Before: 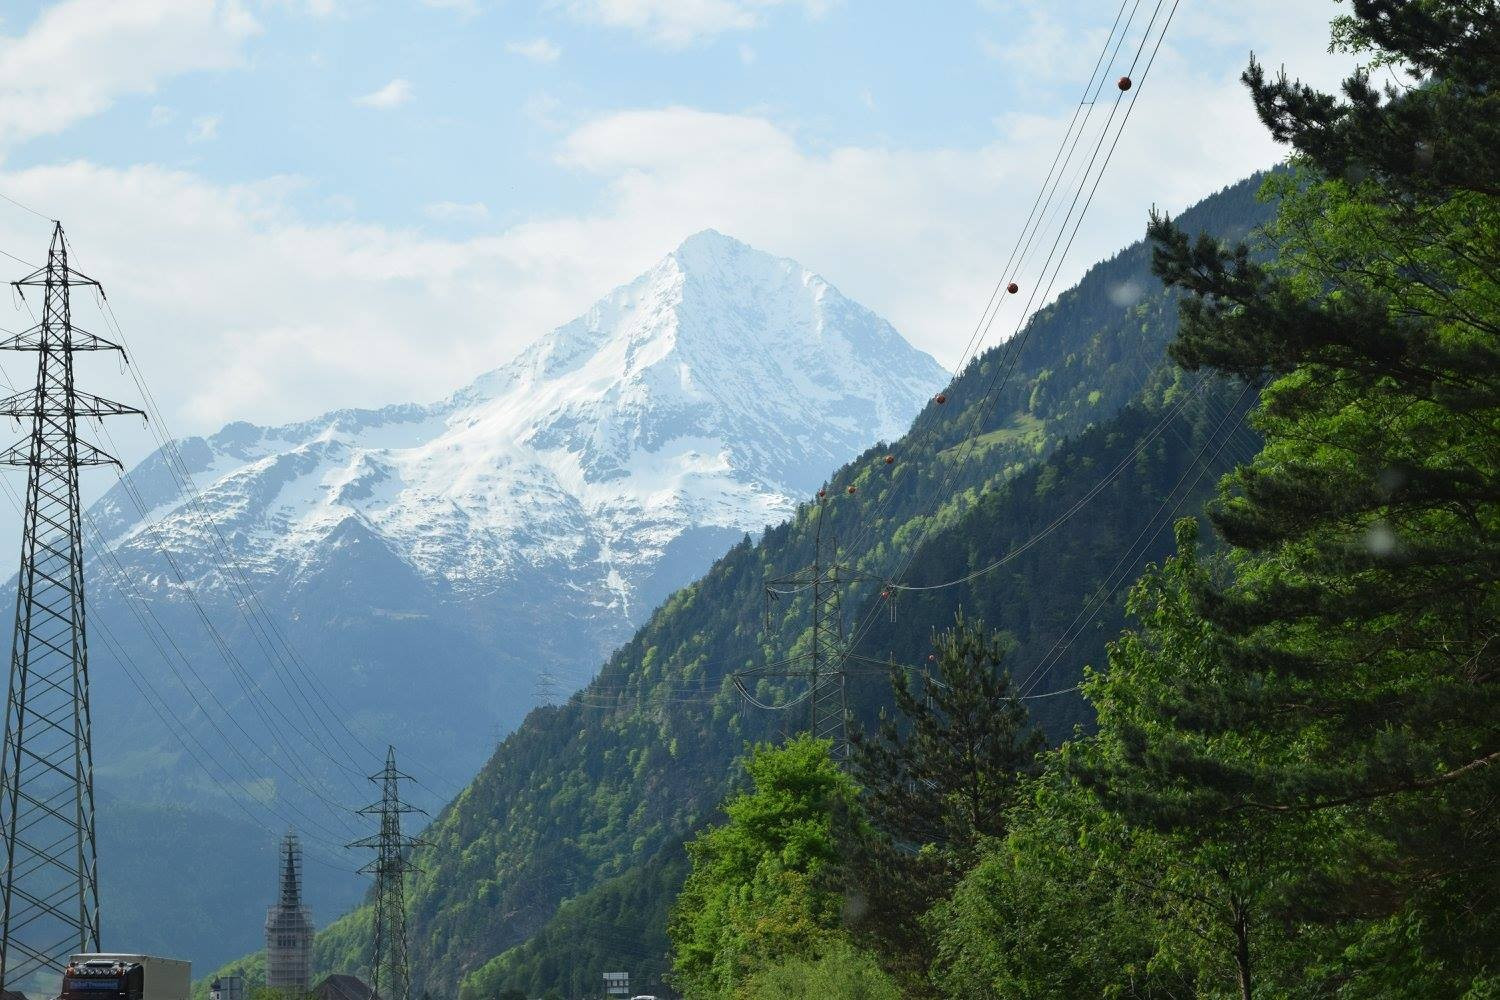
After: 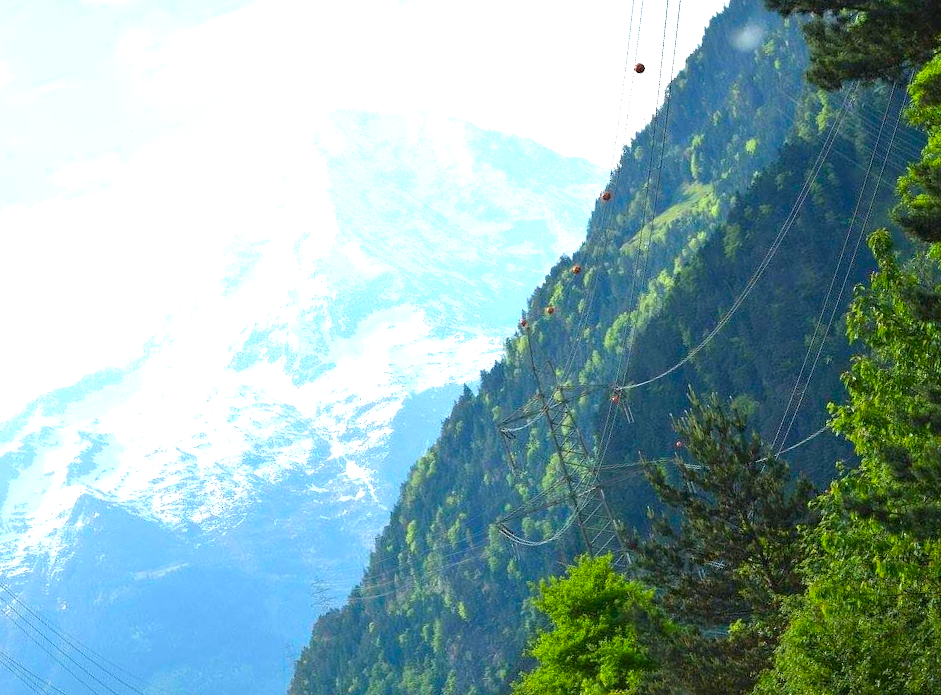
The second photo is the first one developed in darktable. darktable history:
color balance rgb: perceptual saturation grading › global saturation 0.51%, global vibrance 50.179%
exposure: black level correction 0.002, exposure 1 EV, compensate highlight preservation false
crop and rotate: angle 18.39°, left 6.756%, right 3.991%, bottom 1.148%
